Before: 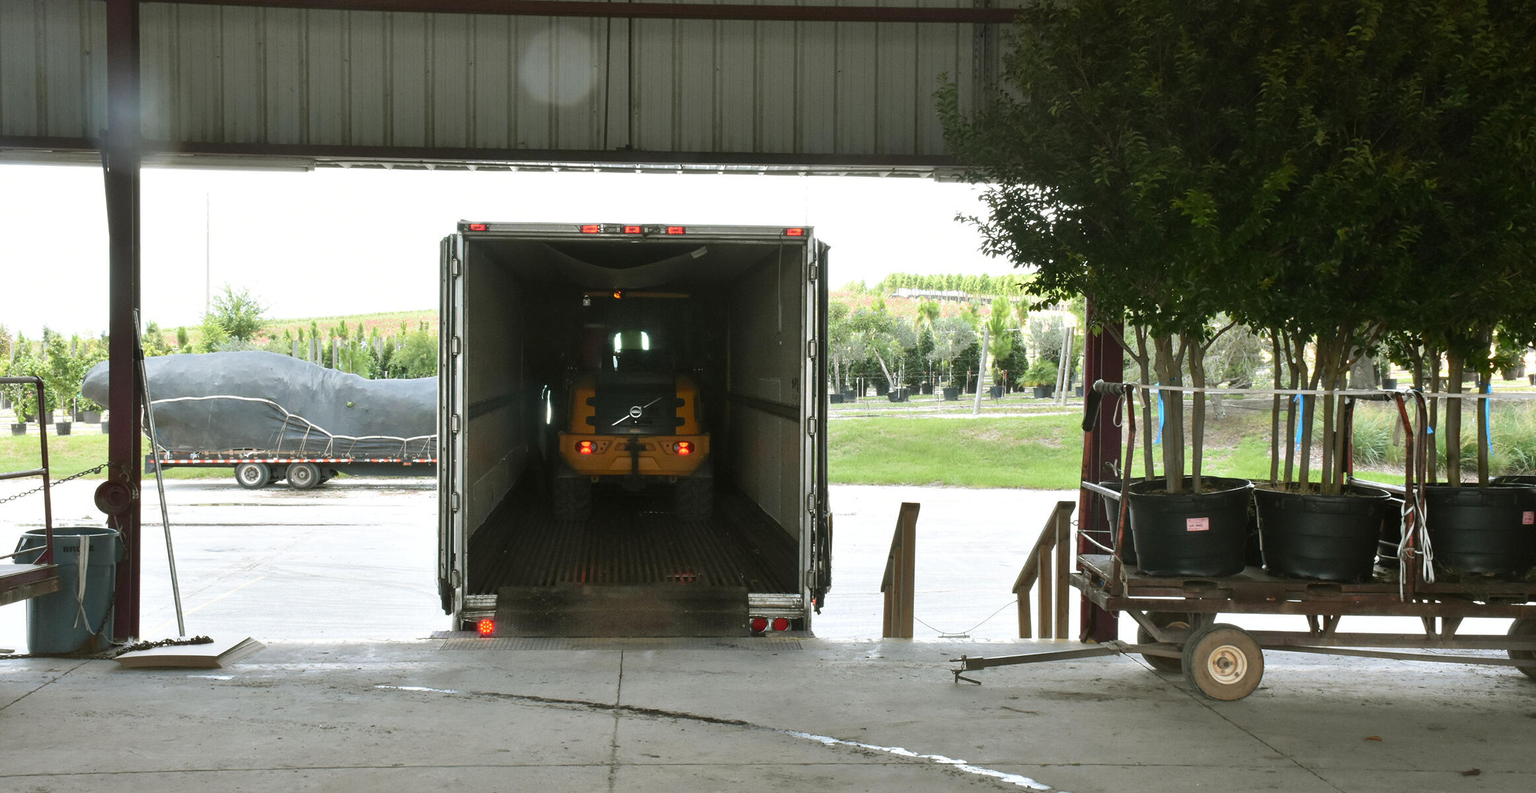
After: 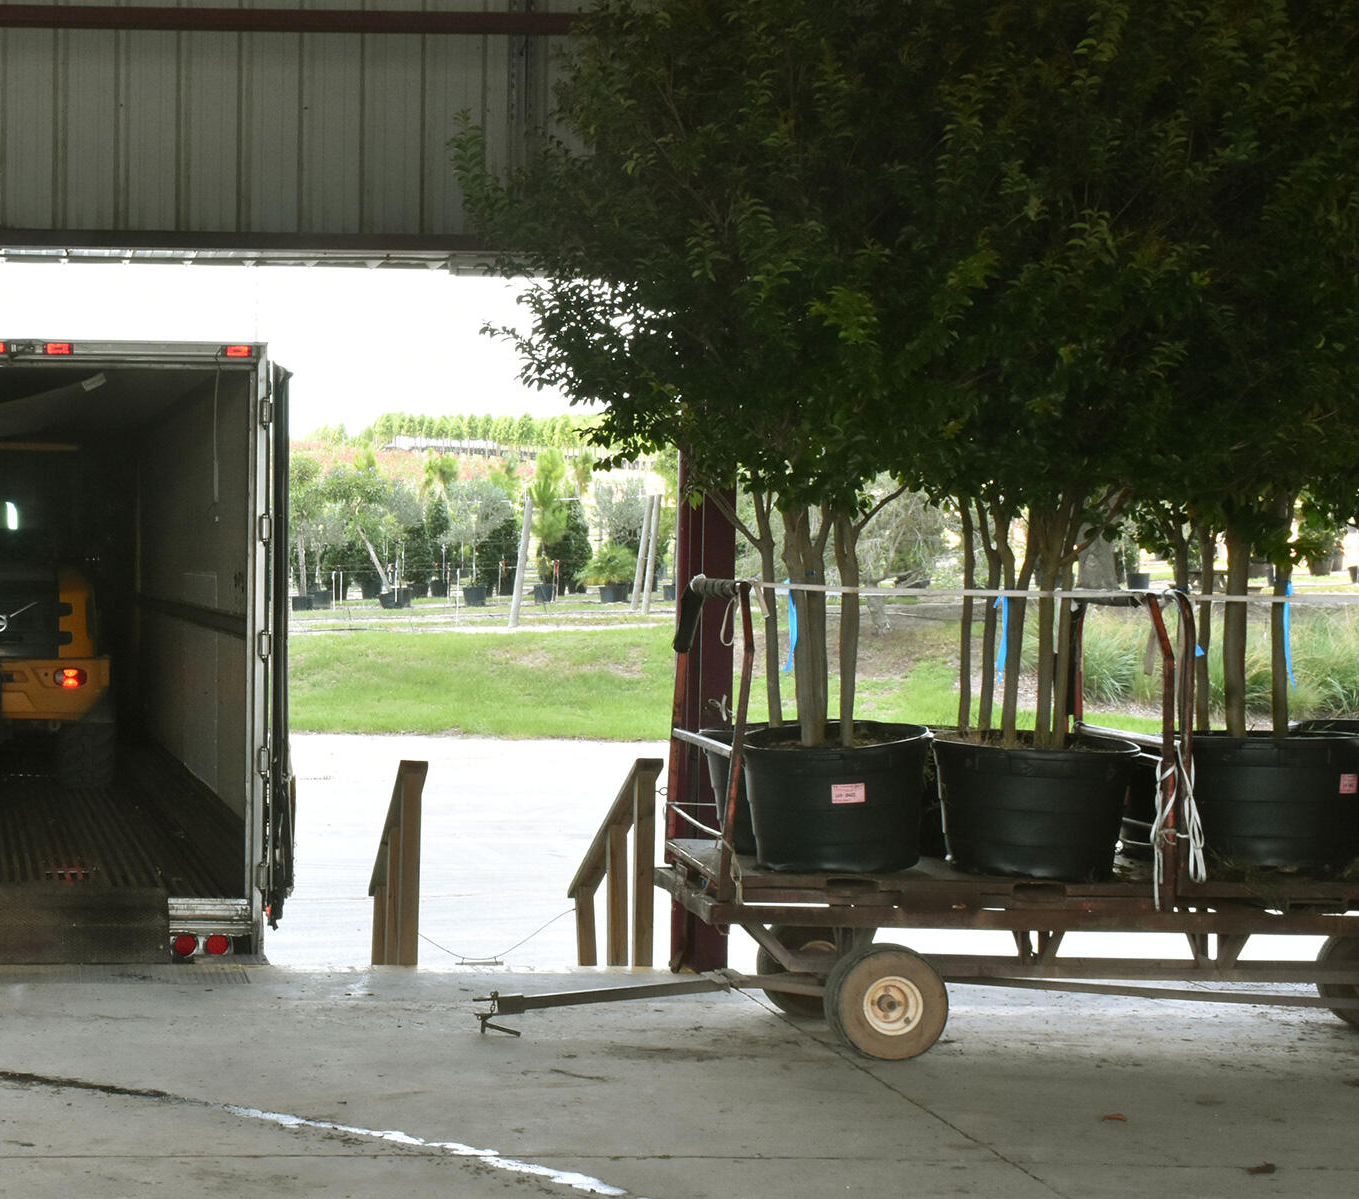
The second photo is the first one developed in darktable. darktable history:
crop: left 41.523%
